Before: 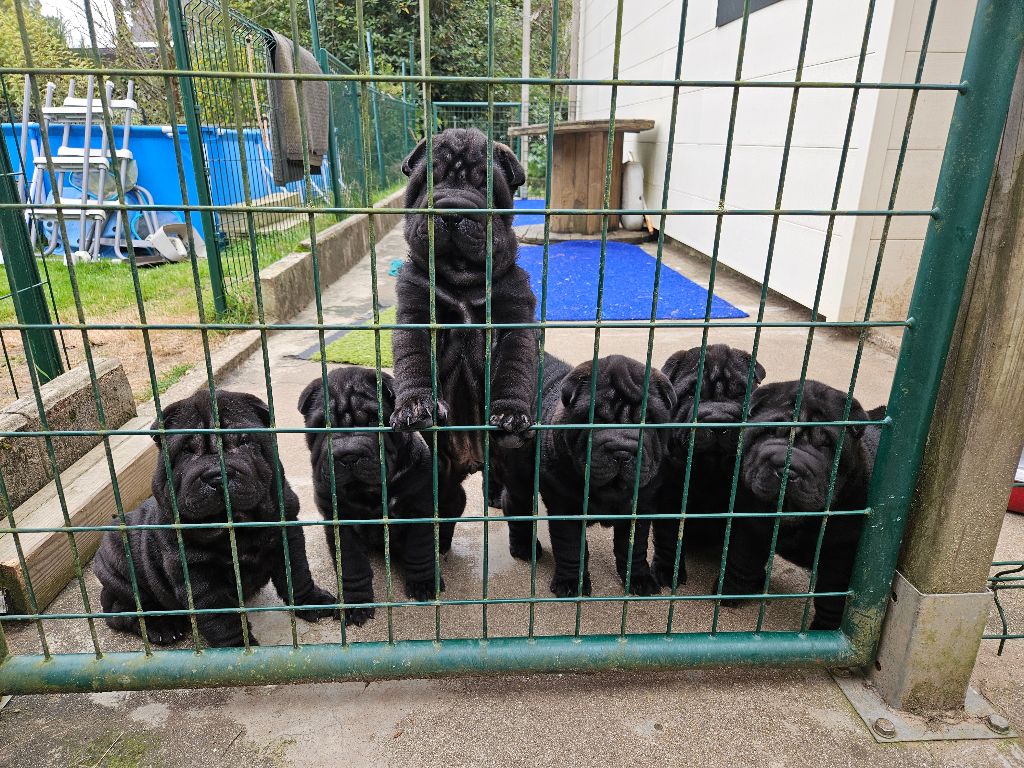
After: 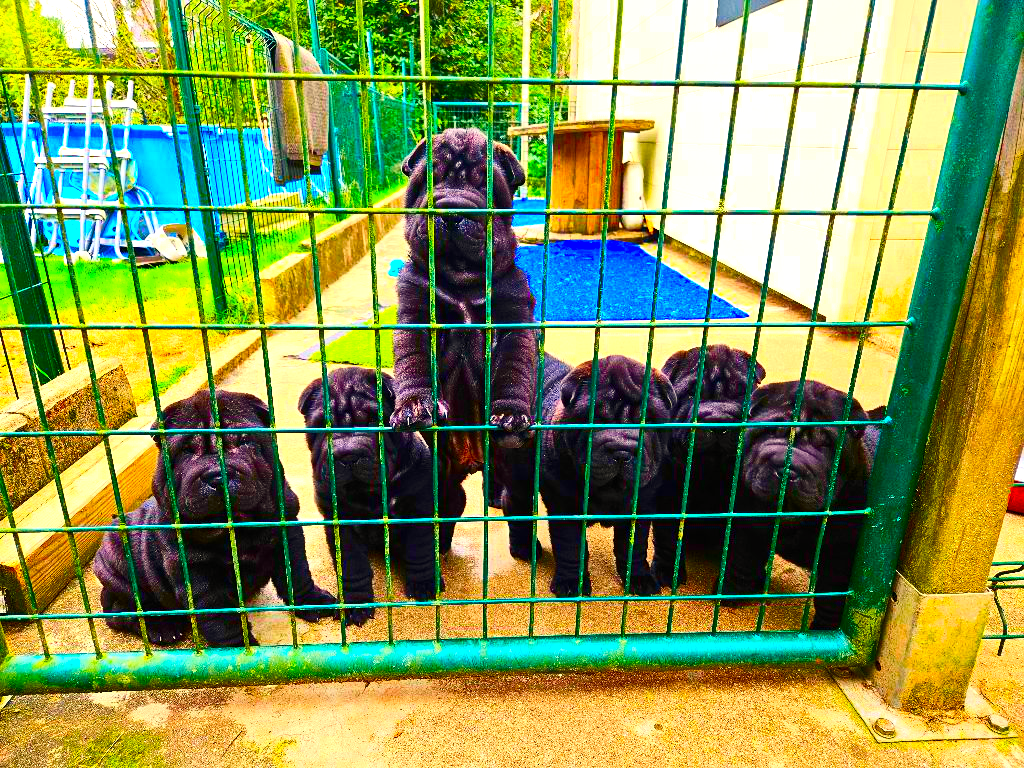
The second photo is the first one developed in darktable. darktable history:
color balance rgb: linear chroma grading › global chroma 25%, perceptual saturation grading › global saturation 40%, perceptual saturation grading › highlights -50%, perceptual saturation grading › shadows 30%, perceptual brilliance grading › global brilliance 25%, global vibrance 60%
color correction: highlights a* 1.39, highlights b* 17.83
contrast brightness saturation: contrast 0.26, brightness 0.02, saturation 0.87
